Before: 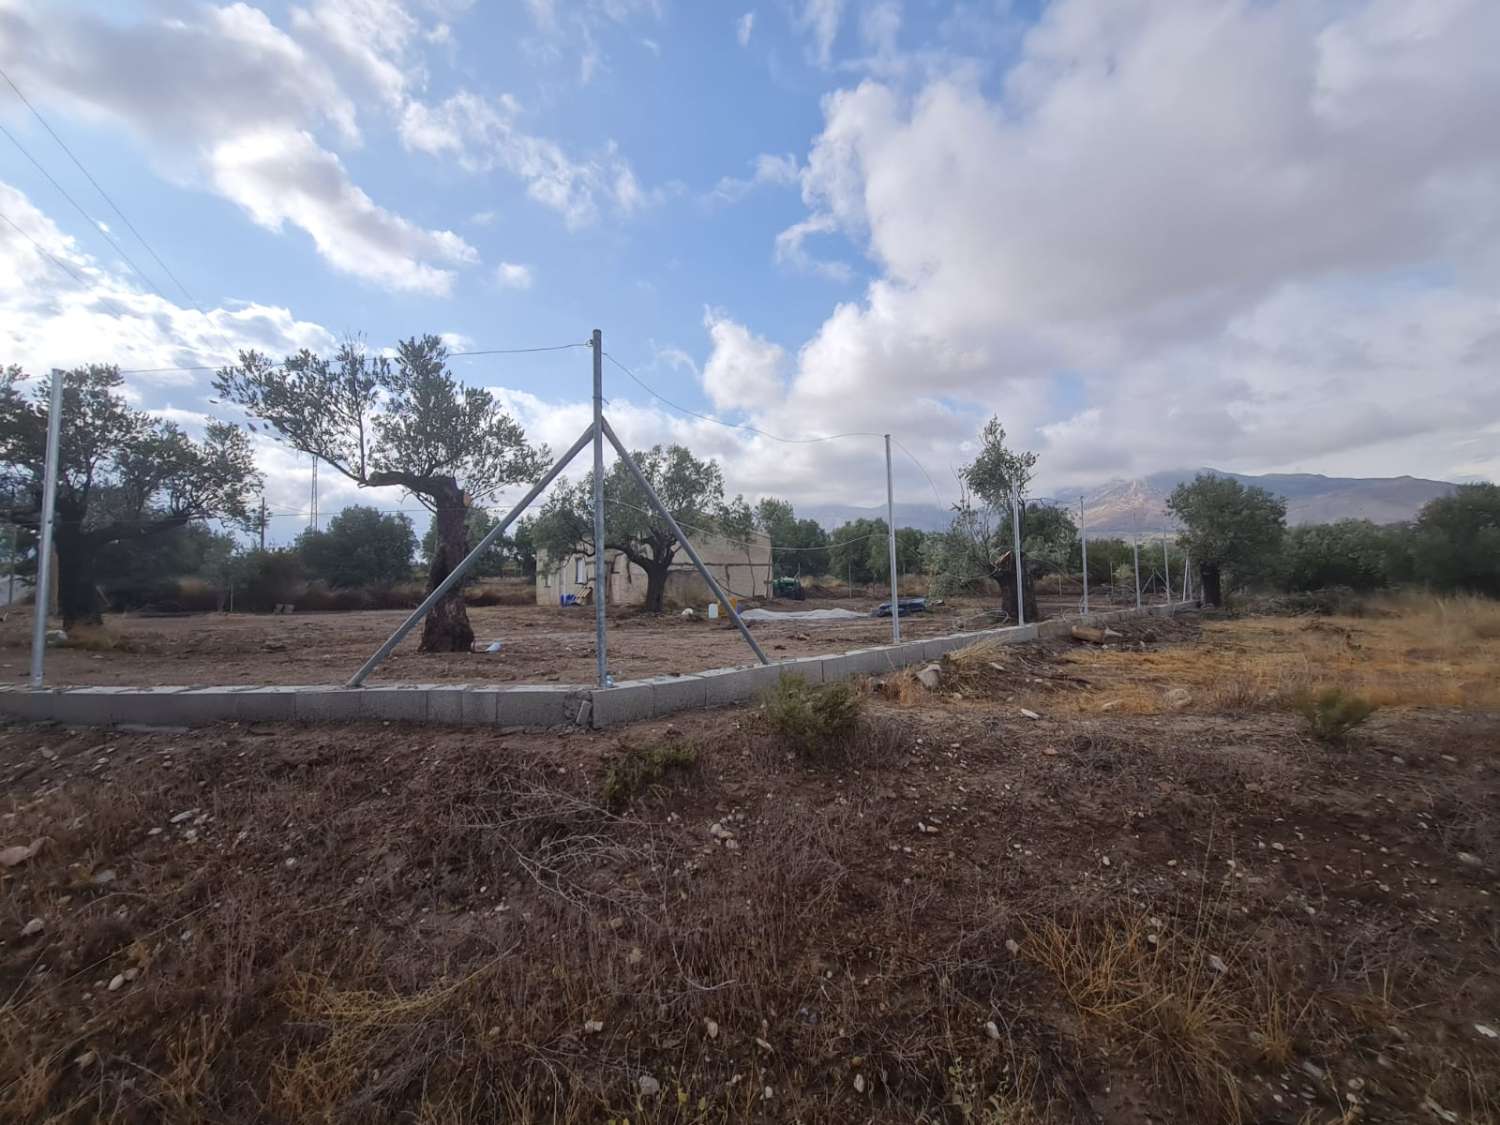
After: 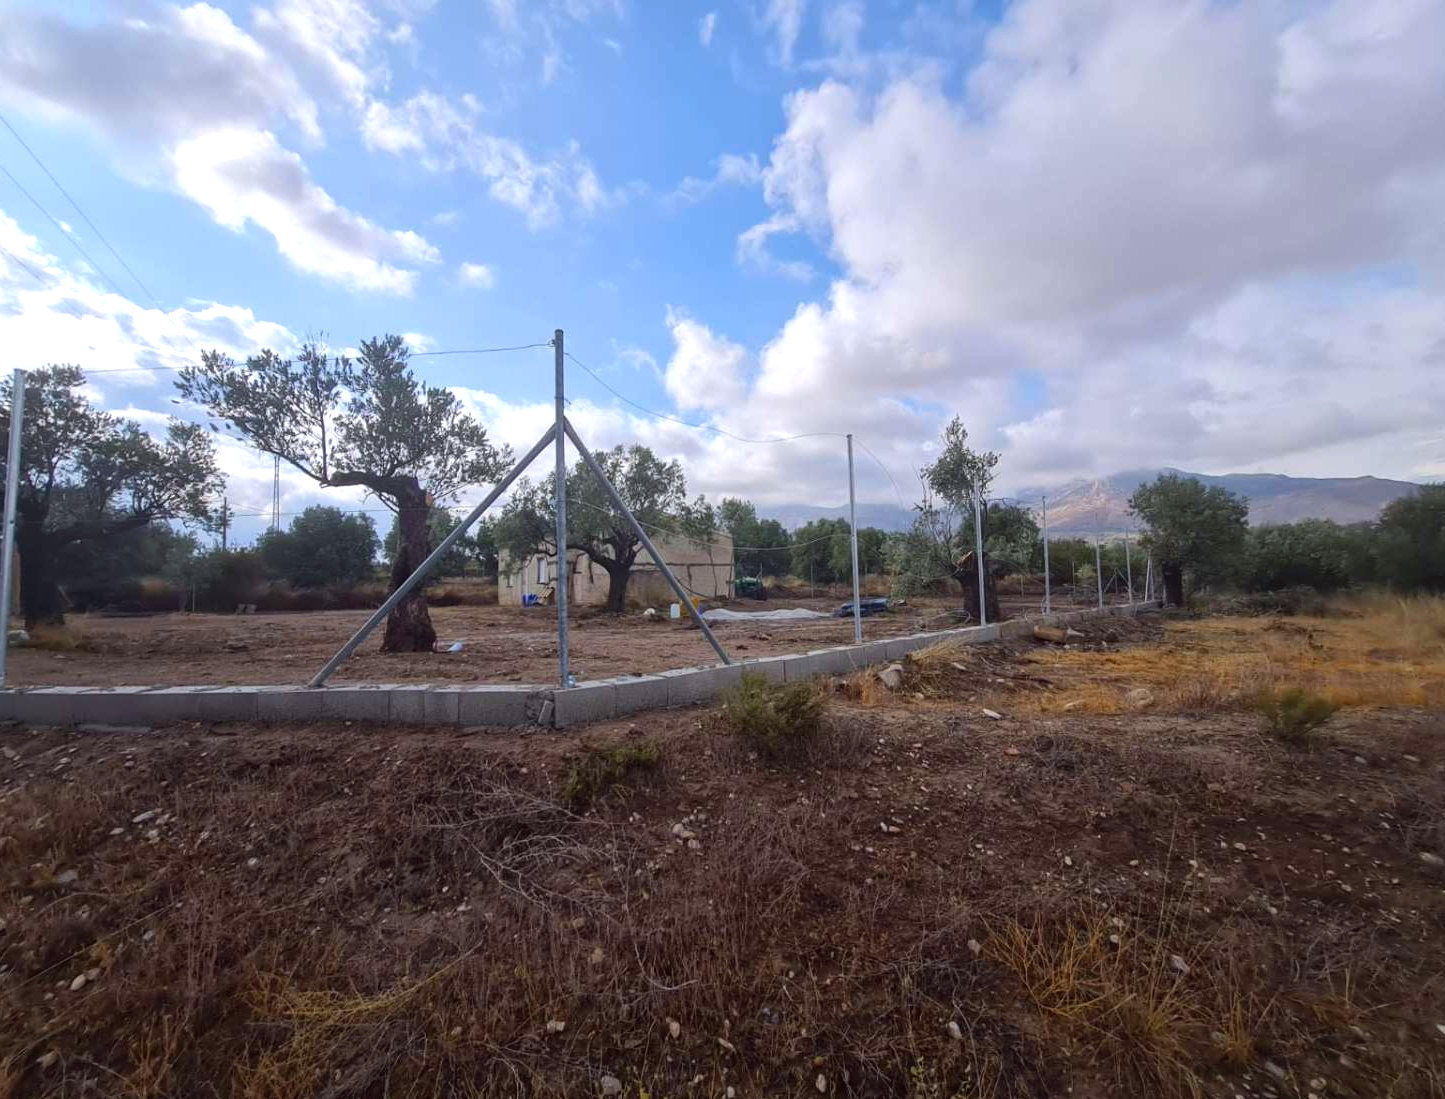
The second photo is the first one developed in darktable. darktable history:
color balance: lift [1, 1.001, 0.999, 1.001], gamma [1, 1.004, 1.007, 0.993], gain [1, 0.991, 0.987, 1.013], contrast 10%, output saturation 120%
crop and rotate: left 2.536%, right 1.107%, bottom 2.246%
